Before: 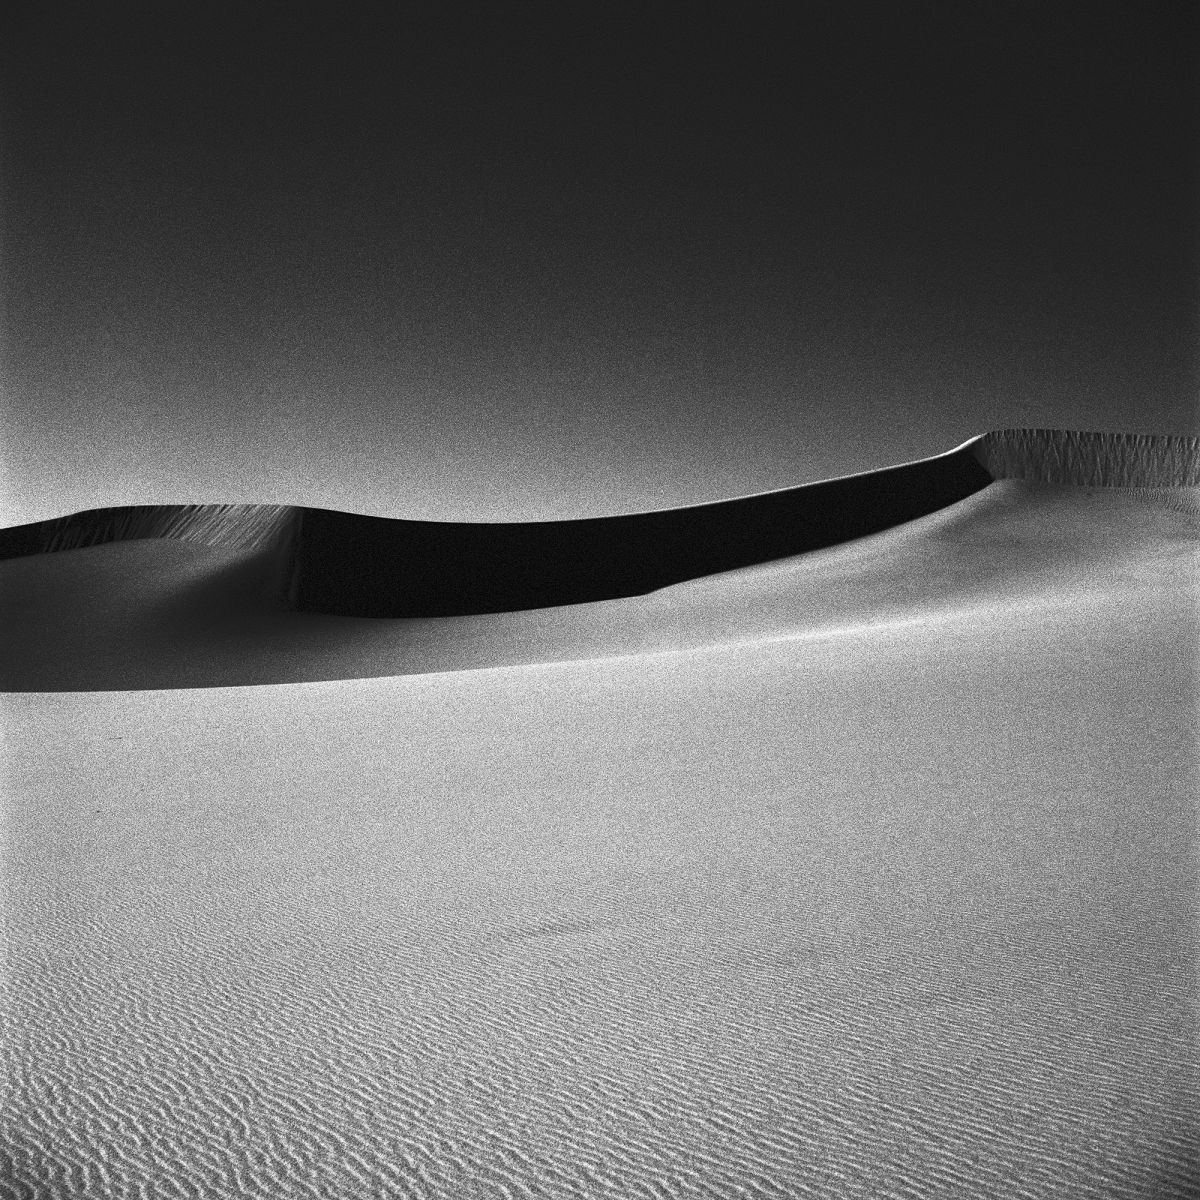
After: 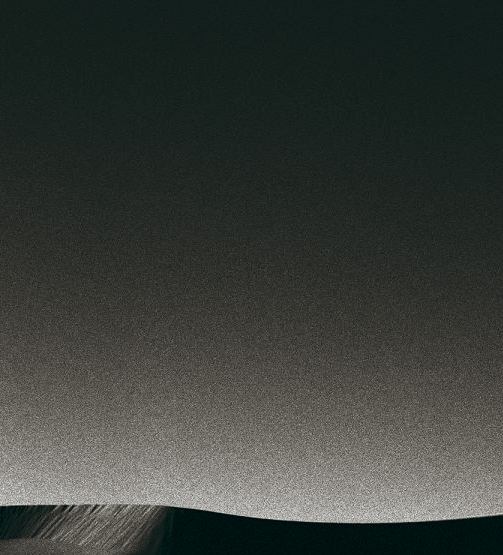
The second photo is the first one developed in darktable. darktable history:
crop and rotate: left 10.817%, top 0.062%, right 47.194%, bottom 53.626%
color balance: lift [1, 0.994, 1.002, 1.006], gamma [0.957, 1.081, 1.016, 0.919], gain [0.97, 0.972, 1.01, 1.028], input saturation 91.06%, output saturation 79.8%
